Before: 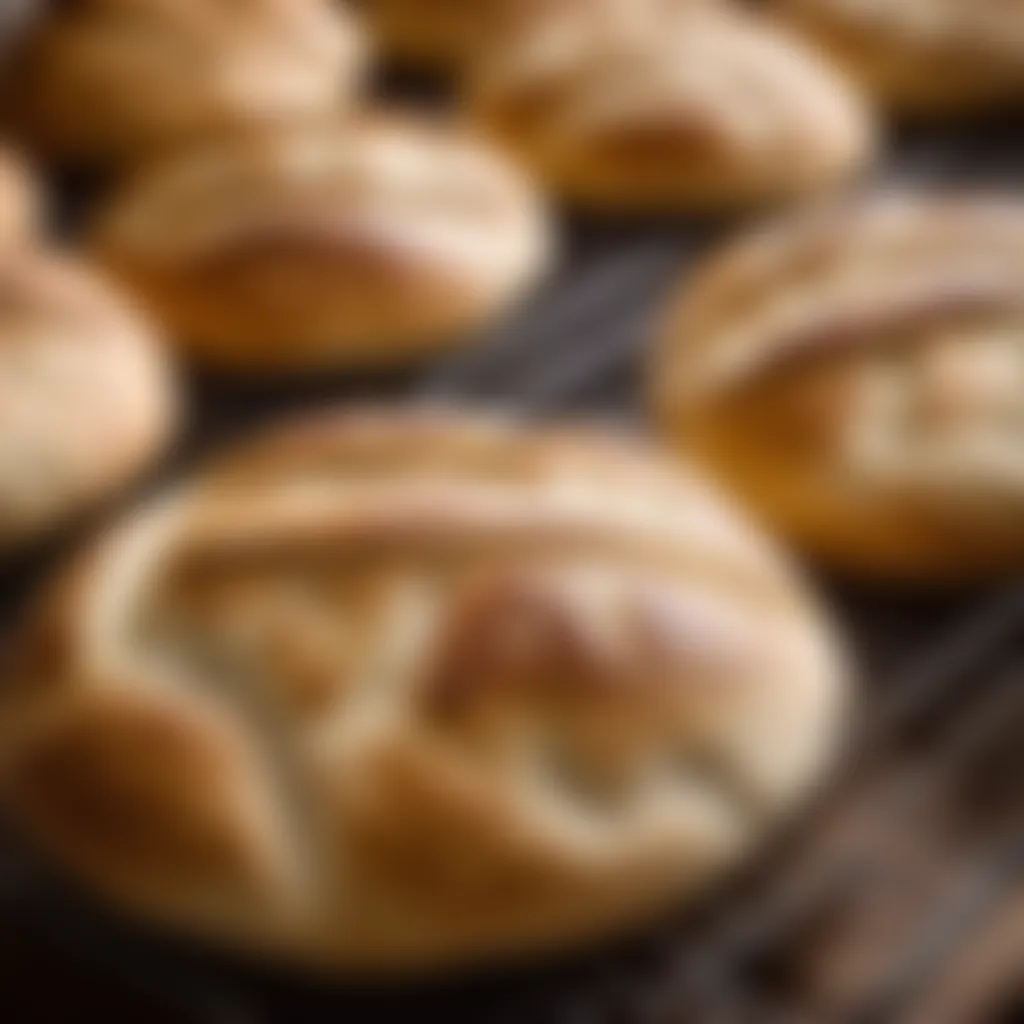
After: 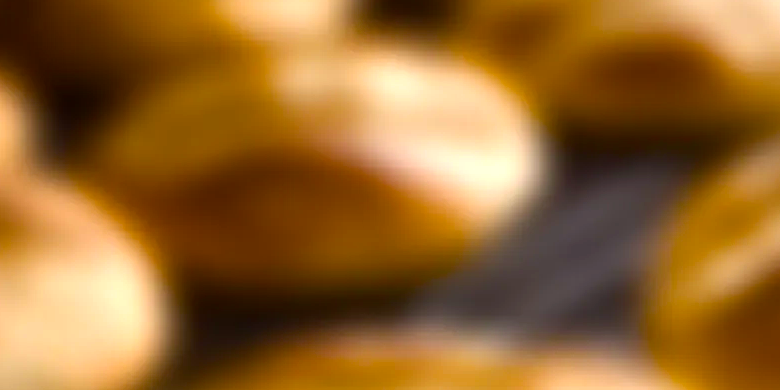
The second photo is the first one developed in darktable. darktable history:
color balance rgb: linear chroma grading › global chroma 9%, perceptual saturation grading › global saturation 36%, perceptual saturation grading › shadows 35%, perceptual brilliance grading › global brilliance 15%, perceptual brilliance grading › shadows -35%, global vibrance 15%
crop: left 0.579%, top 7.627%, right 23.167%, bottom 54.275%
